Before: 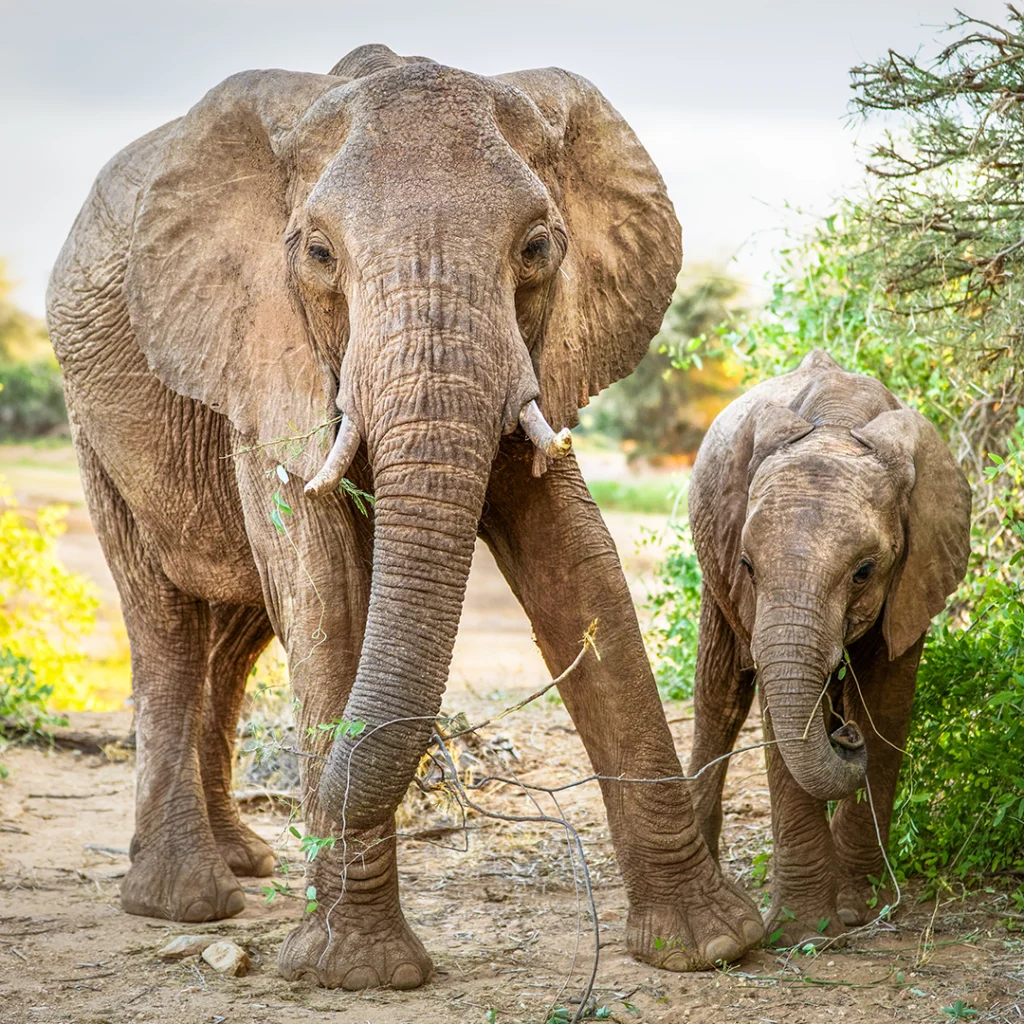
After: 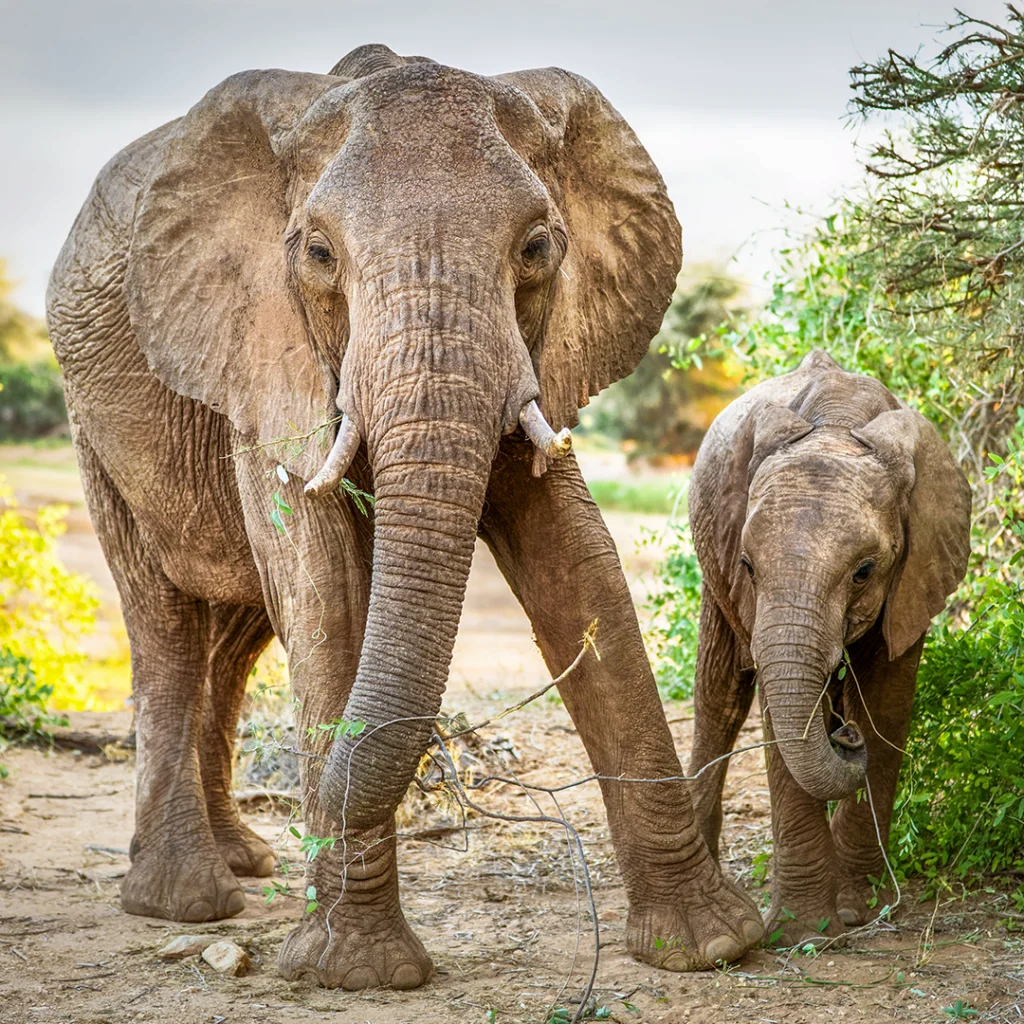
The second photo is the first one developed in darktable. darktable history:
shadows and highlights: shadows 25.41, highlights -47.89, soften with gaussian
exposure: black level correction 0.001, compensate highlight preservation false
